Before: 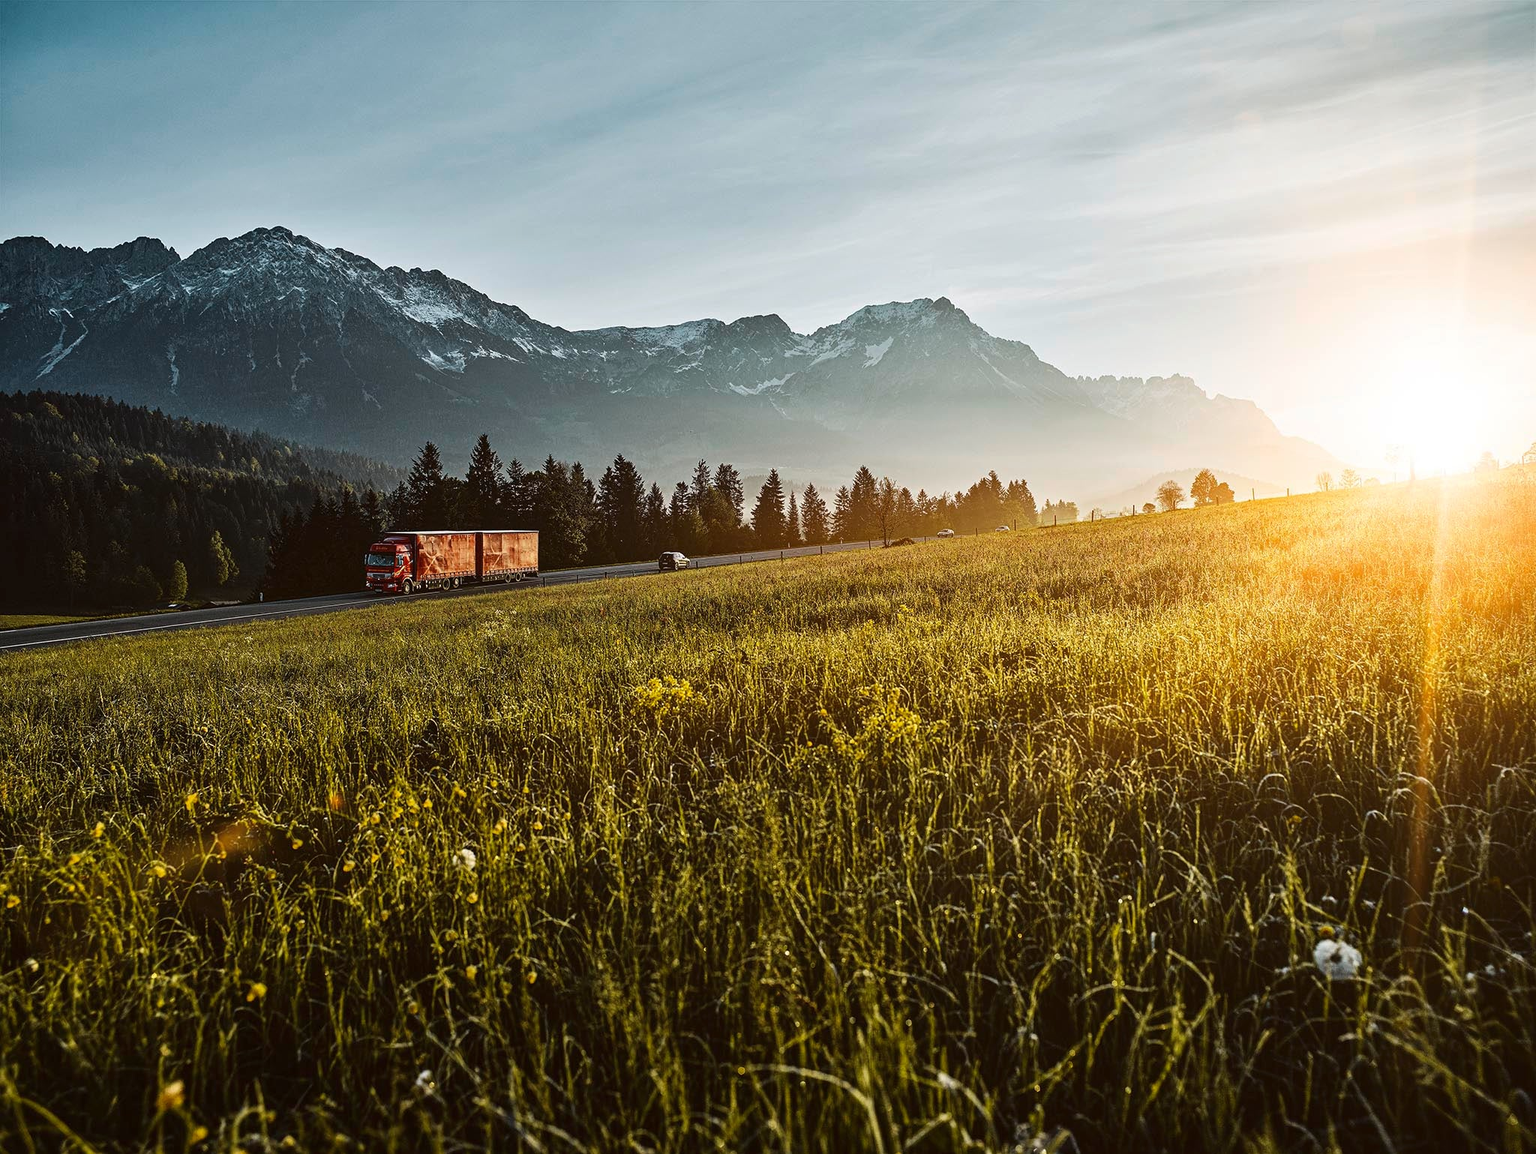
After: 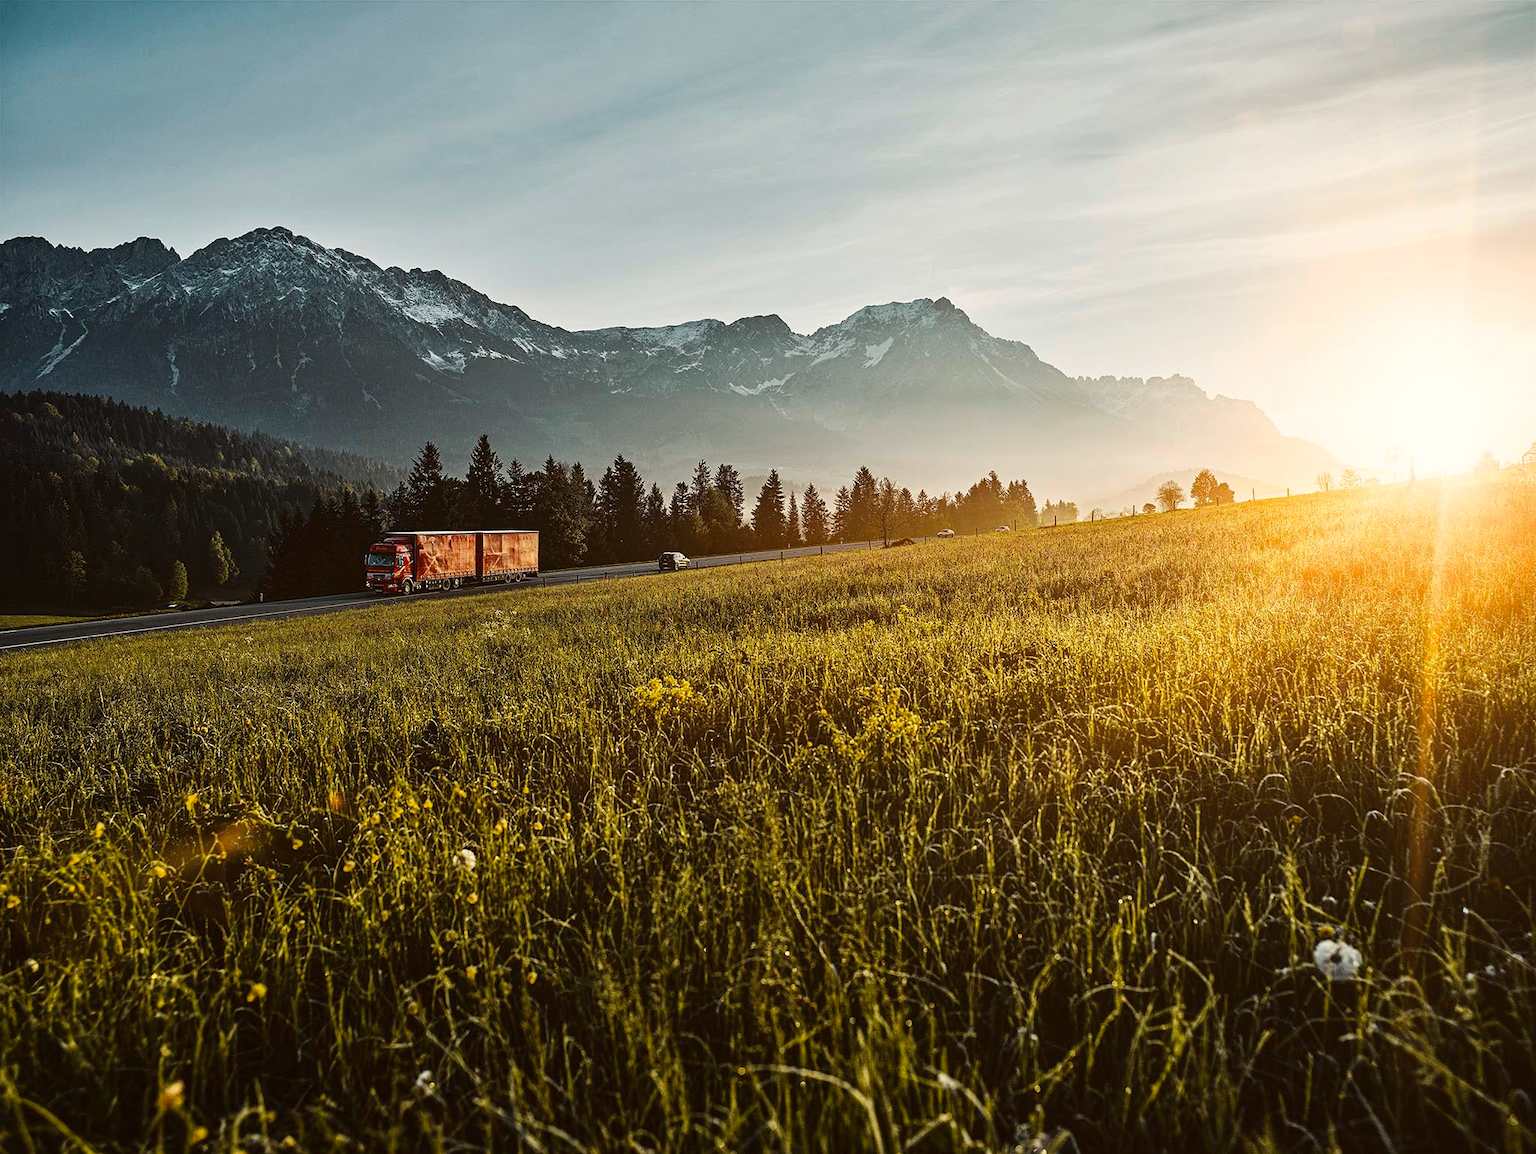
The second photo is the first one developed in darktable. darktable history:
color calibration: x 0.336, y 0.348, temperature 5406.28 K
